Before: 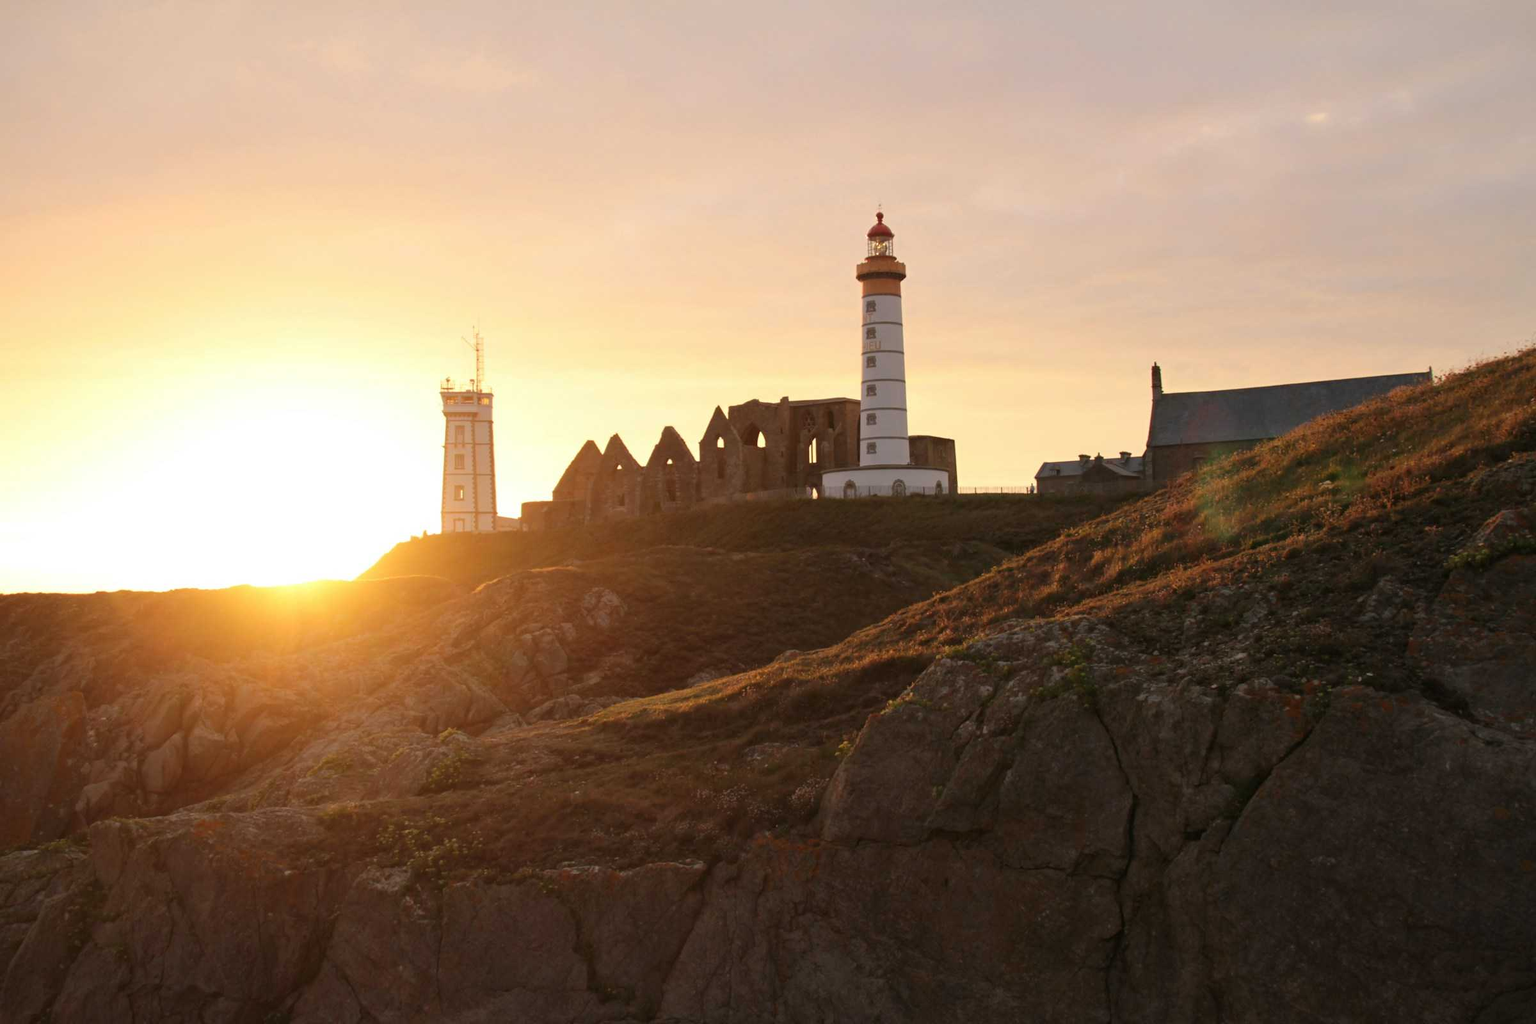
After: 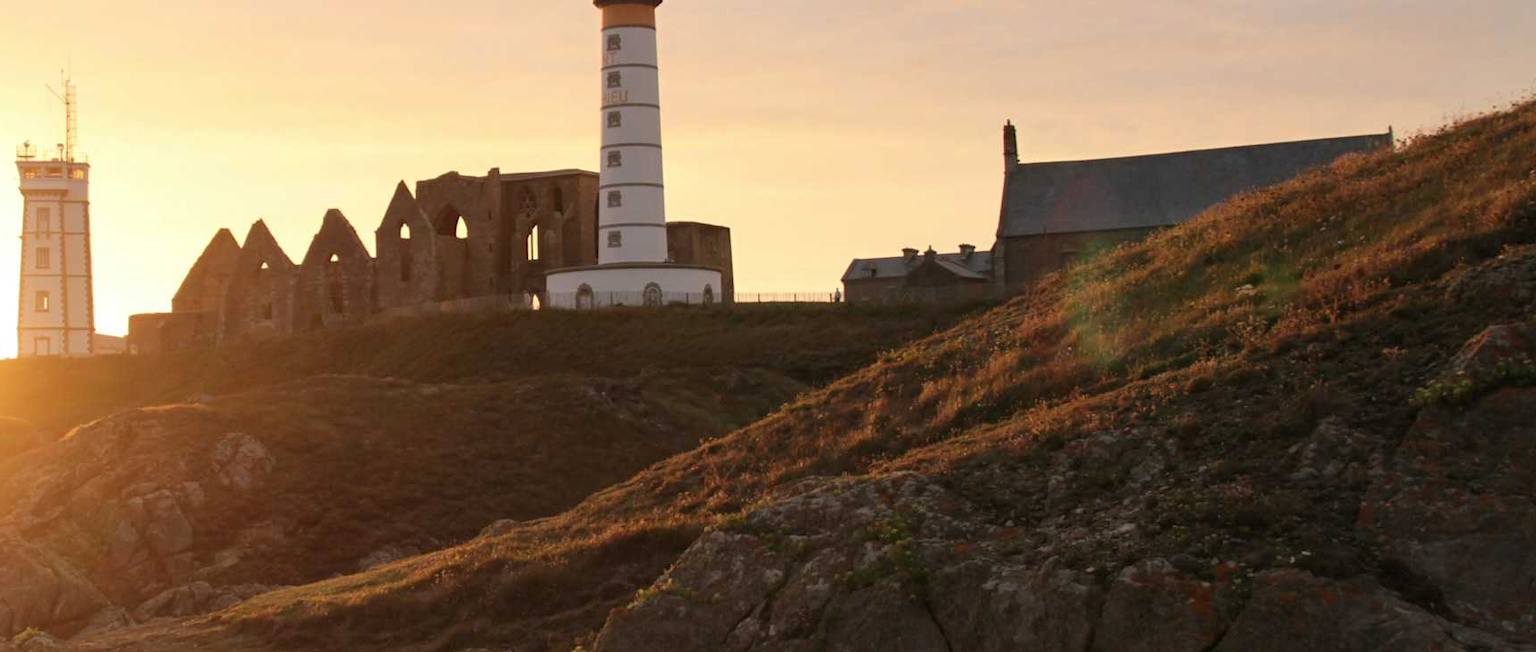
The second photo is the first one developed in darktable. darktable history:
crop and rotate: left 27.938%, top 27.046%, bottom 27.046%
color correction: saturation 0.98
